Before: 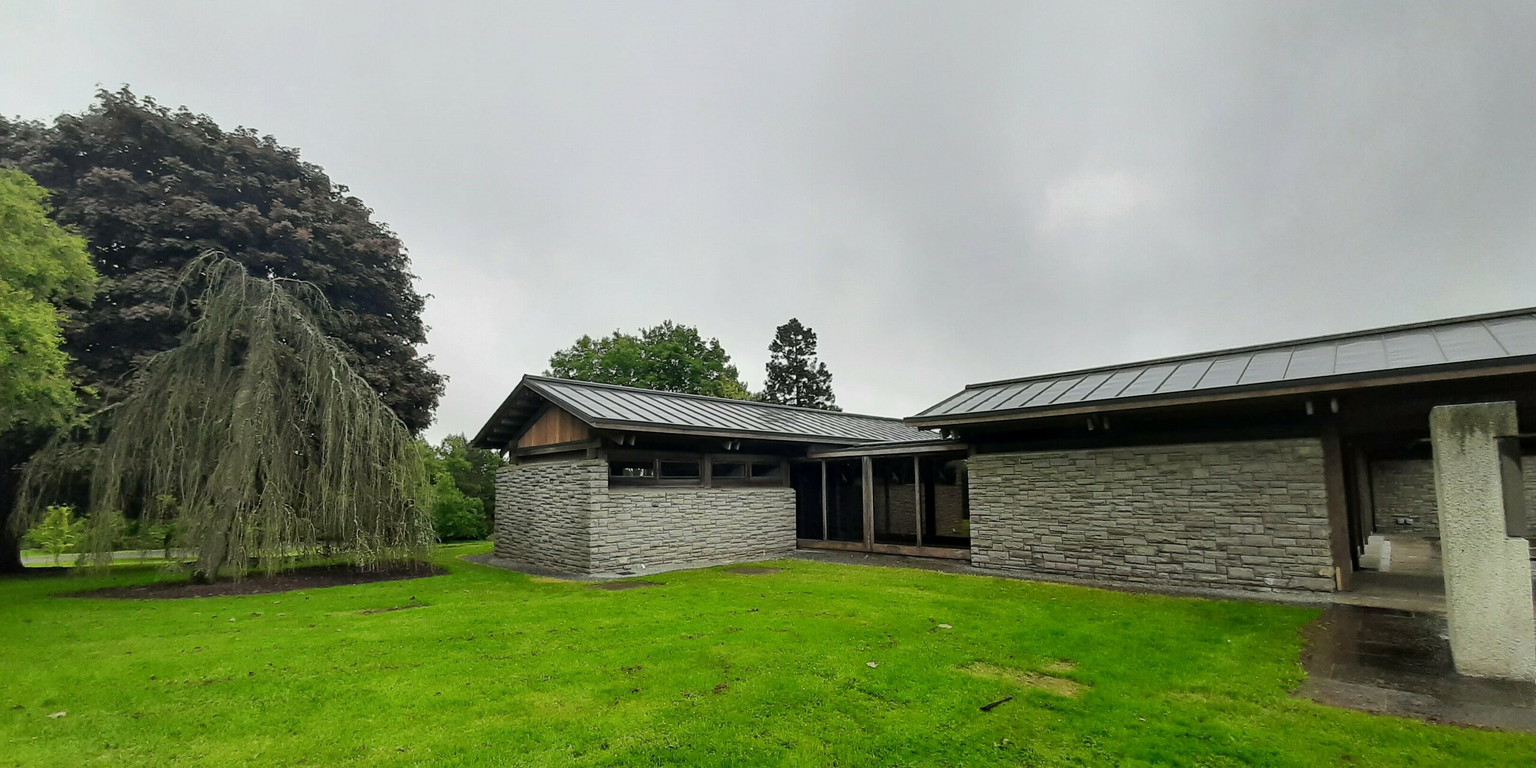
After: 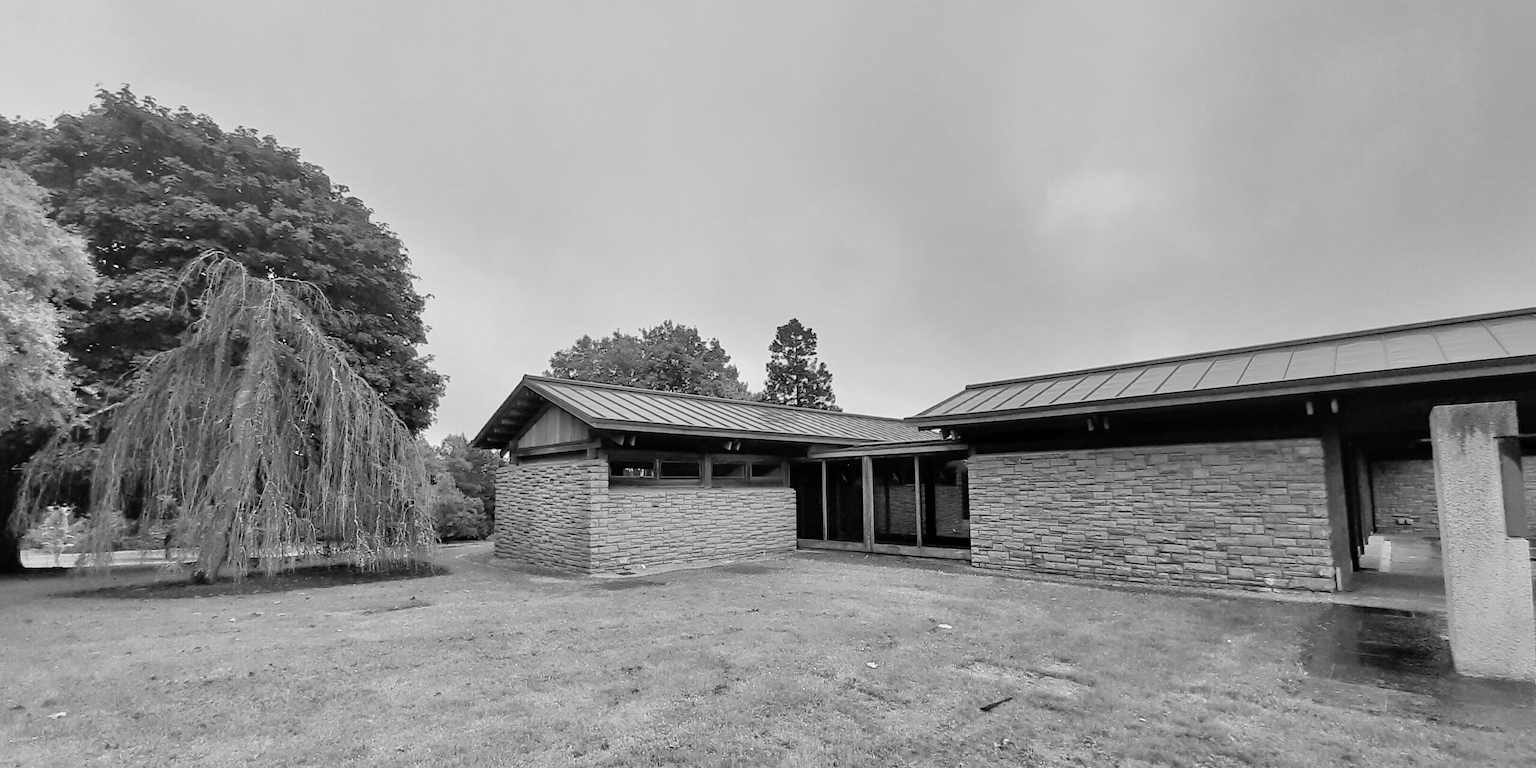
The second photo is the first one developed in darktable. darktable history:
monochrome: a -74.22, b 78.2
tone equalizer: -7 EV 0.15 EV, -6 EV 0.6 EV, -5 EV 1.15 EV, -4 EV 1.33 EV, -3 EV 1.15 EV, -2 EV 0.6 EV, -1 EV 0.15 EV, mask exposure compensation -0.5 EV
